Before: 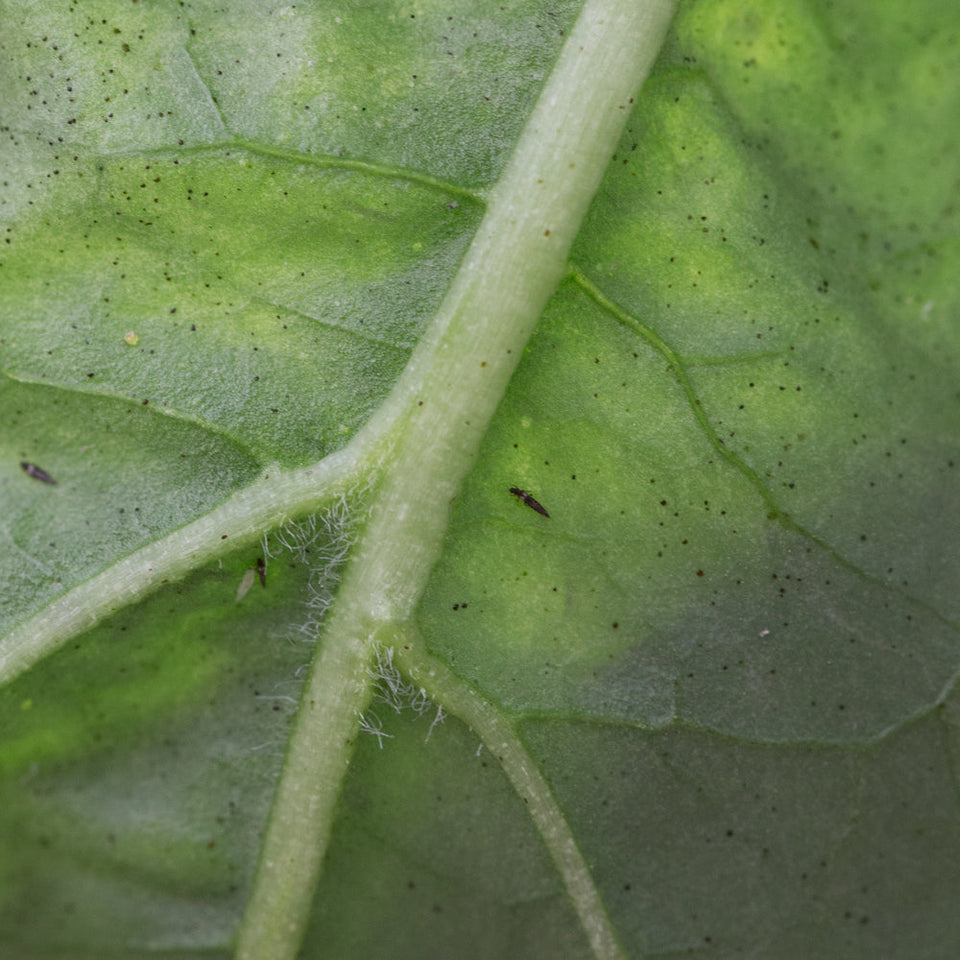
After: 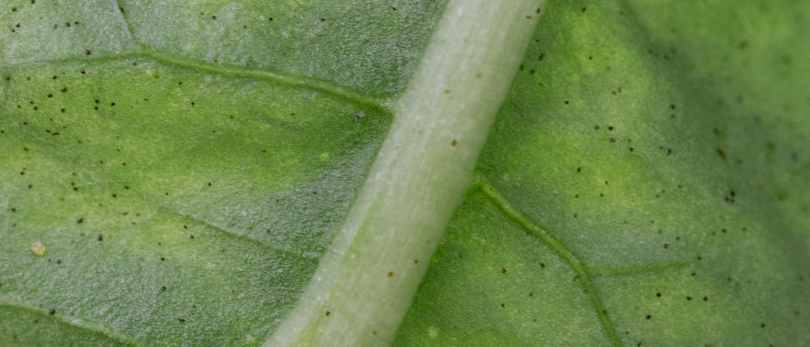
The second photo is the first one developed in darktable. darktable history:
crop and rotate: left 9.695%, top 9.424%, right 5.856%, bottom 54.356%
exposure: black level correction 0.006, exposure -0.22 EV, compensate highlight preservation false
